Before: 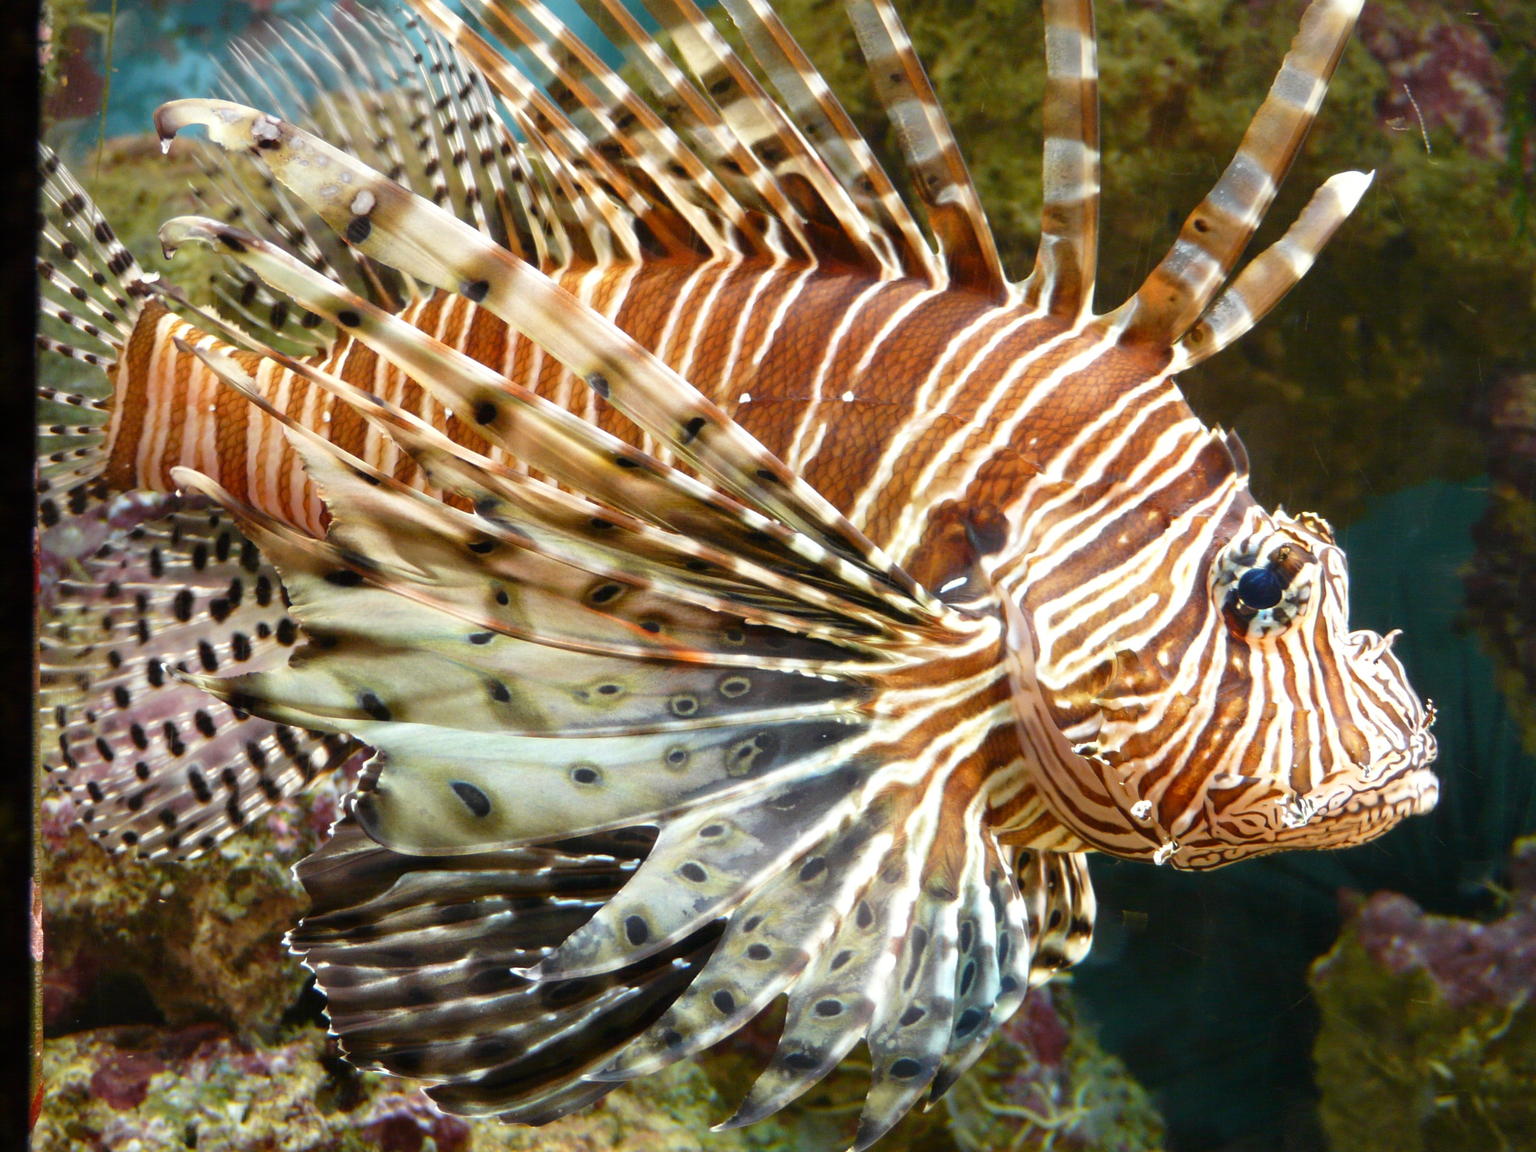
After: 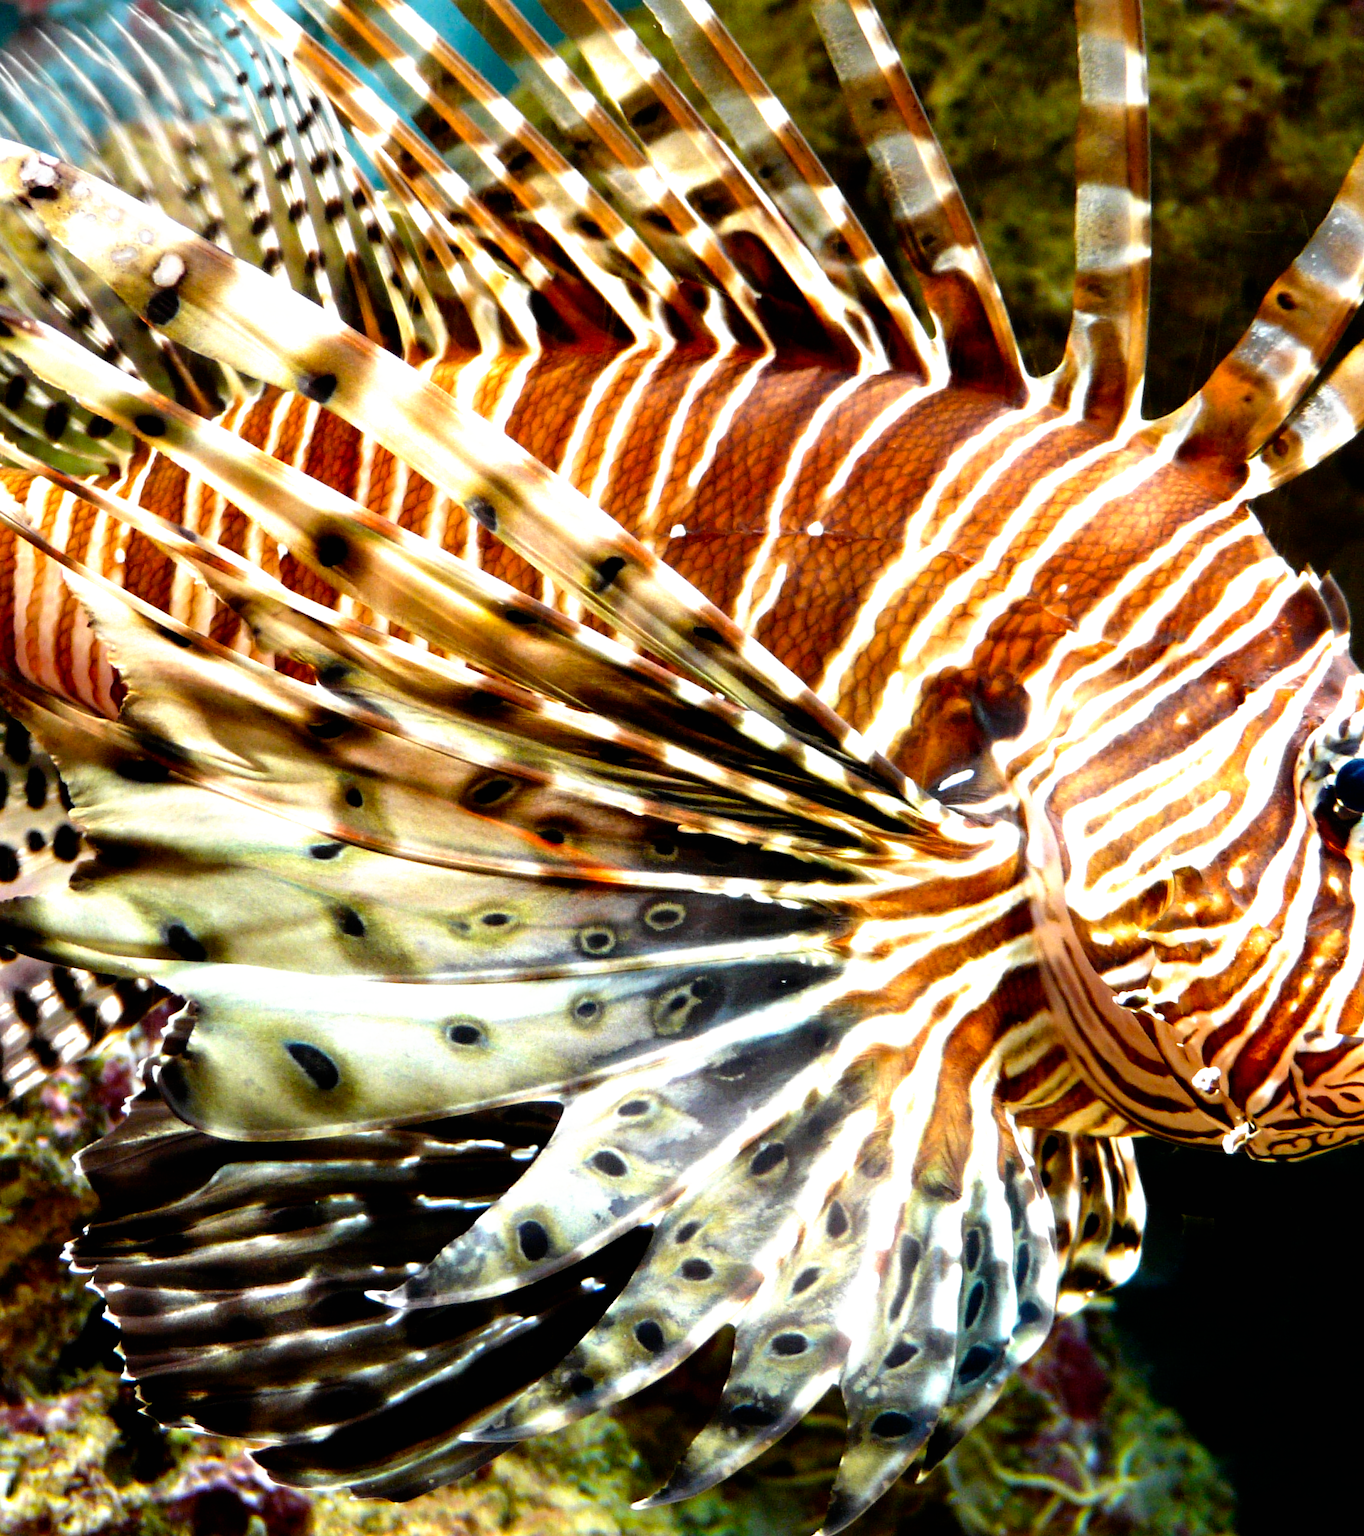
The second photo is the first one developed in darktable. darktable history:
crop: left 15.419%, right 17.914%
white balance: red 1, blue 1
filmic rgb: black relative exposure -8.2 EV, white relative exposure 2.2 EV, threshold 3 EV, hardness 7.11, latitude 85.74%, contrast 1.696, highlights saturation mix -4%, shadows ↔ highlights balance -2.69%, preserve chrominance no, color science v5 (2021), contrast in shadows safe, contrast in highlights safe, enable highlight reconstruction true
